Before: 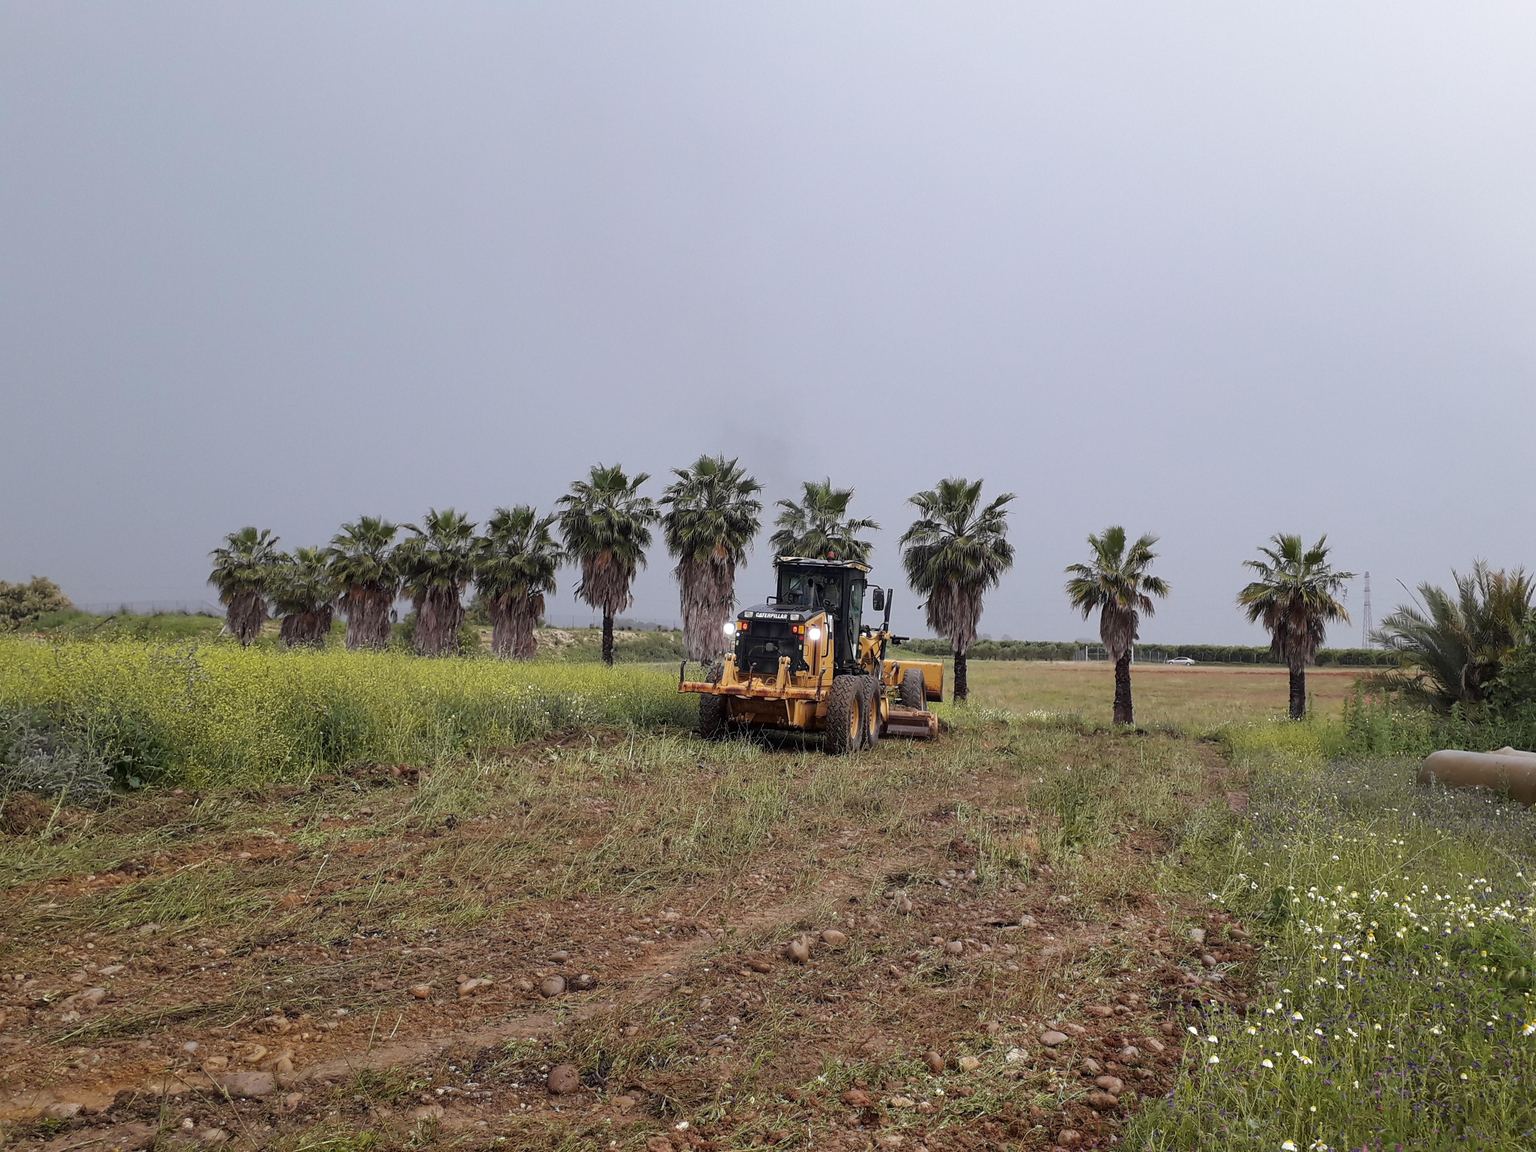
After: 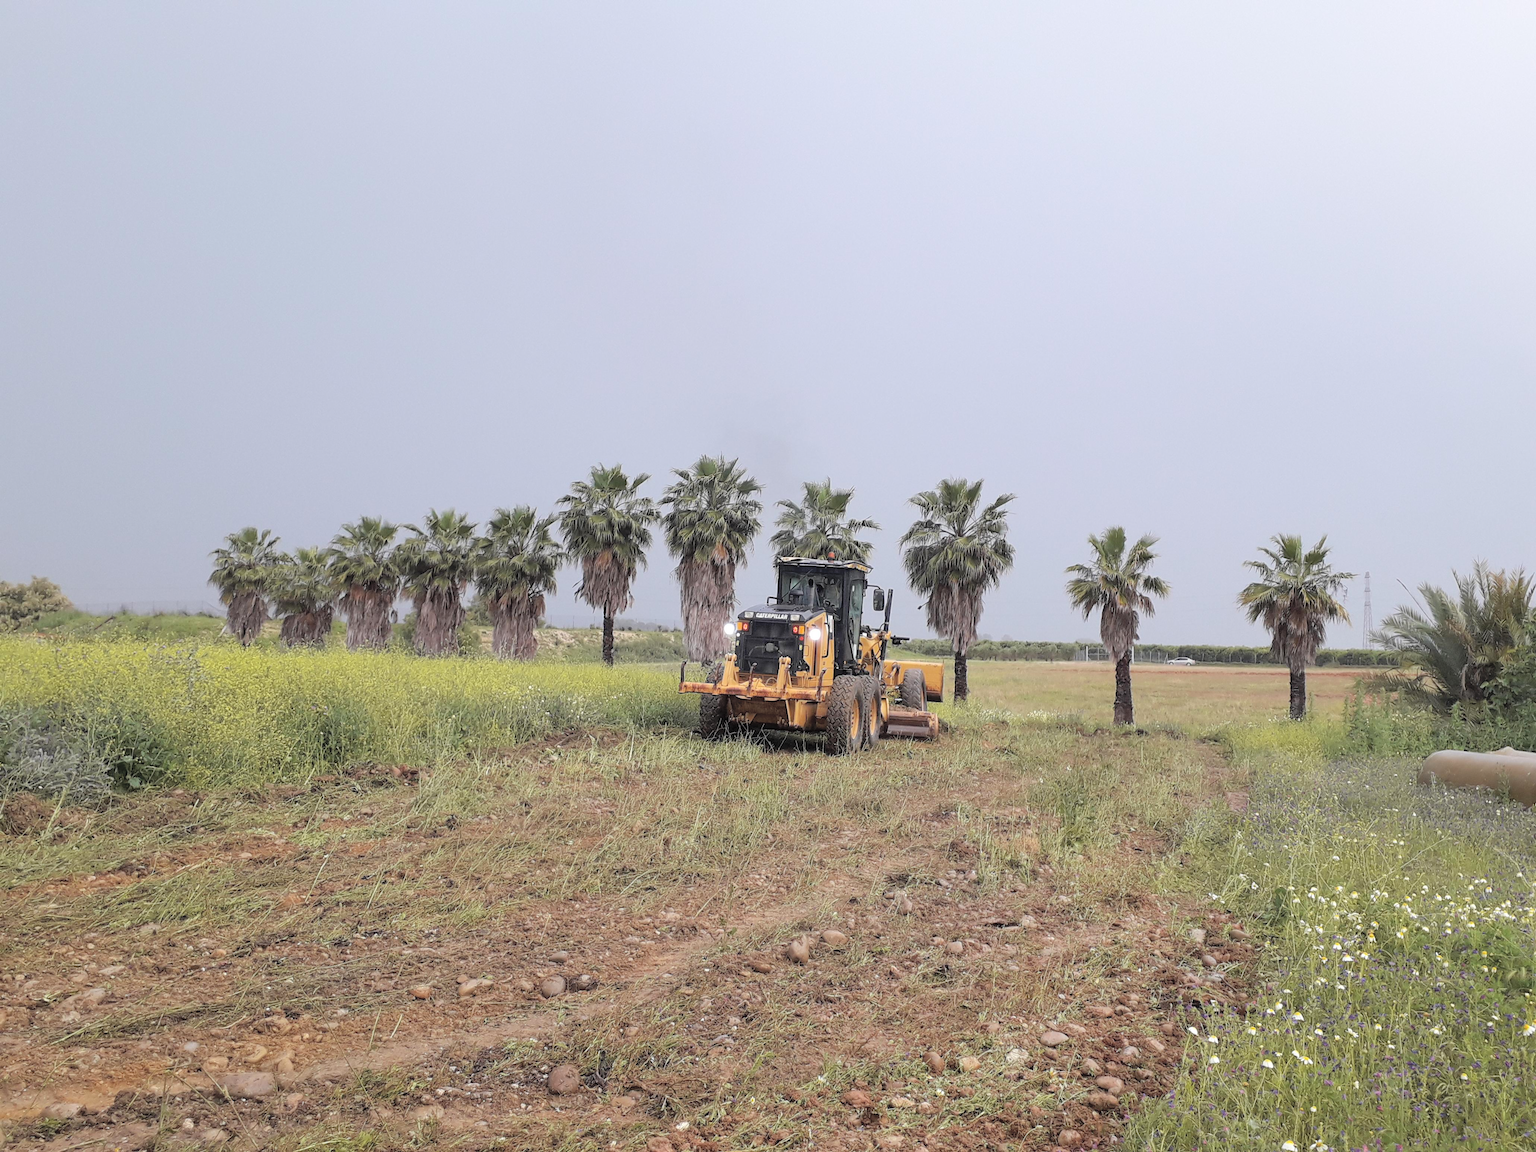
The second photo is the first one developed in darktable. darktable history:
contrast brightness saturation: brightness 0.287
